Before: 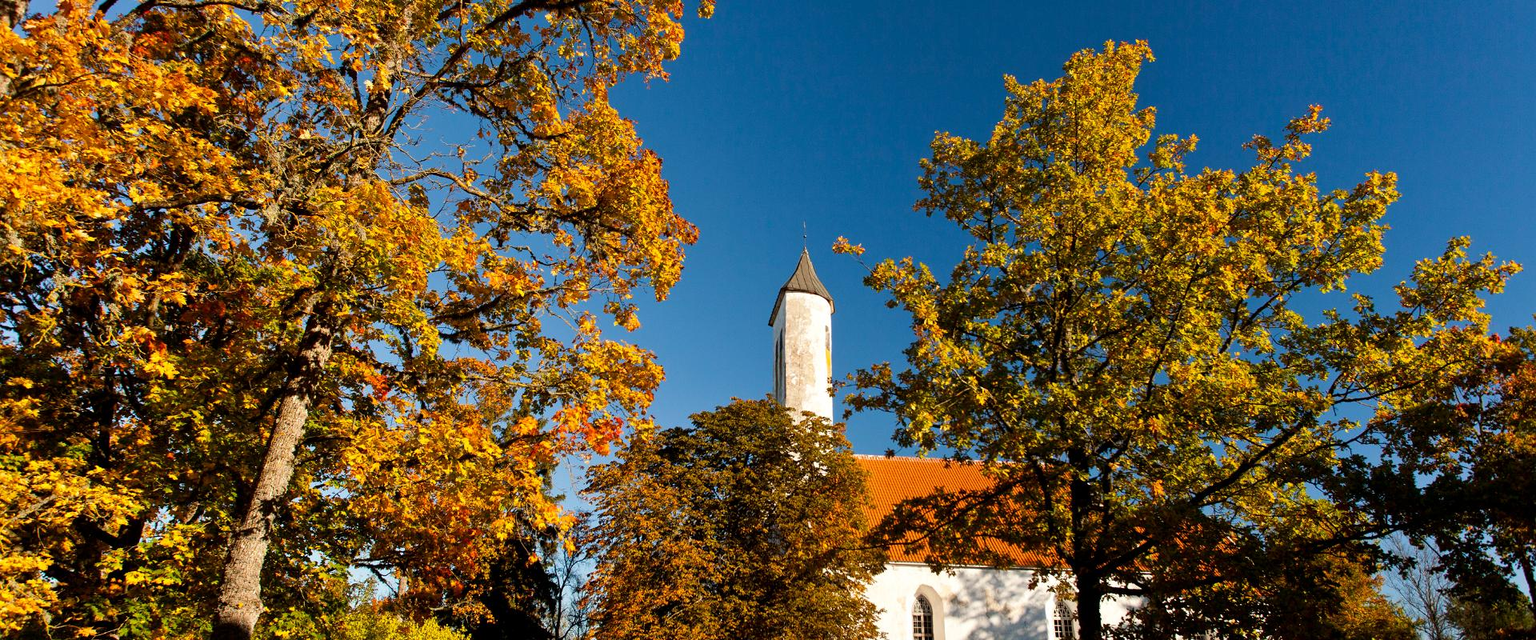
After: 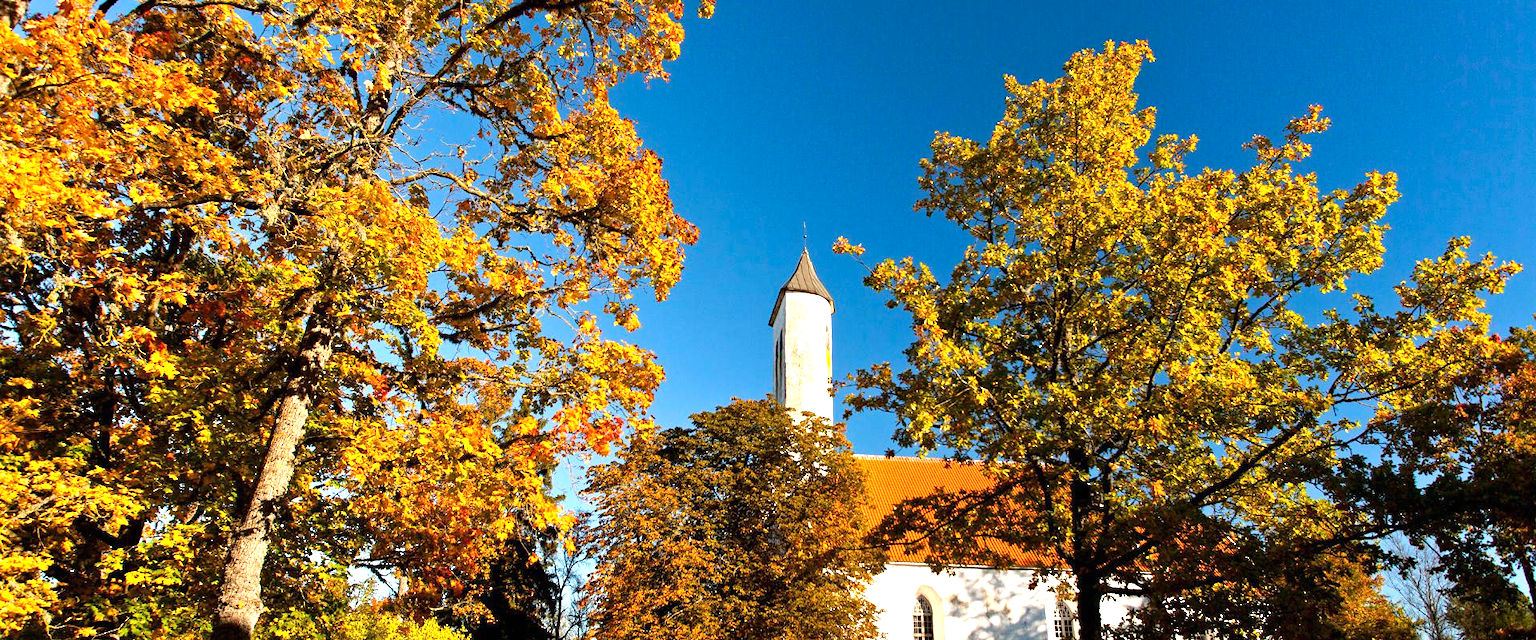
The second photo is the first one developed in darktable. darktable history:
exposure: black level correction 0, exposure 0.9 EV, compensate highlight preservation false
sharpen: radius 2.934, amount 0.857, threshold 47.462
haze removal: compatibility mode true, adaptive false
